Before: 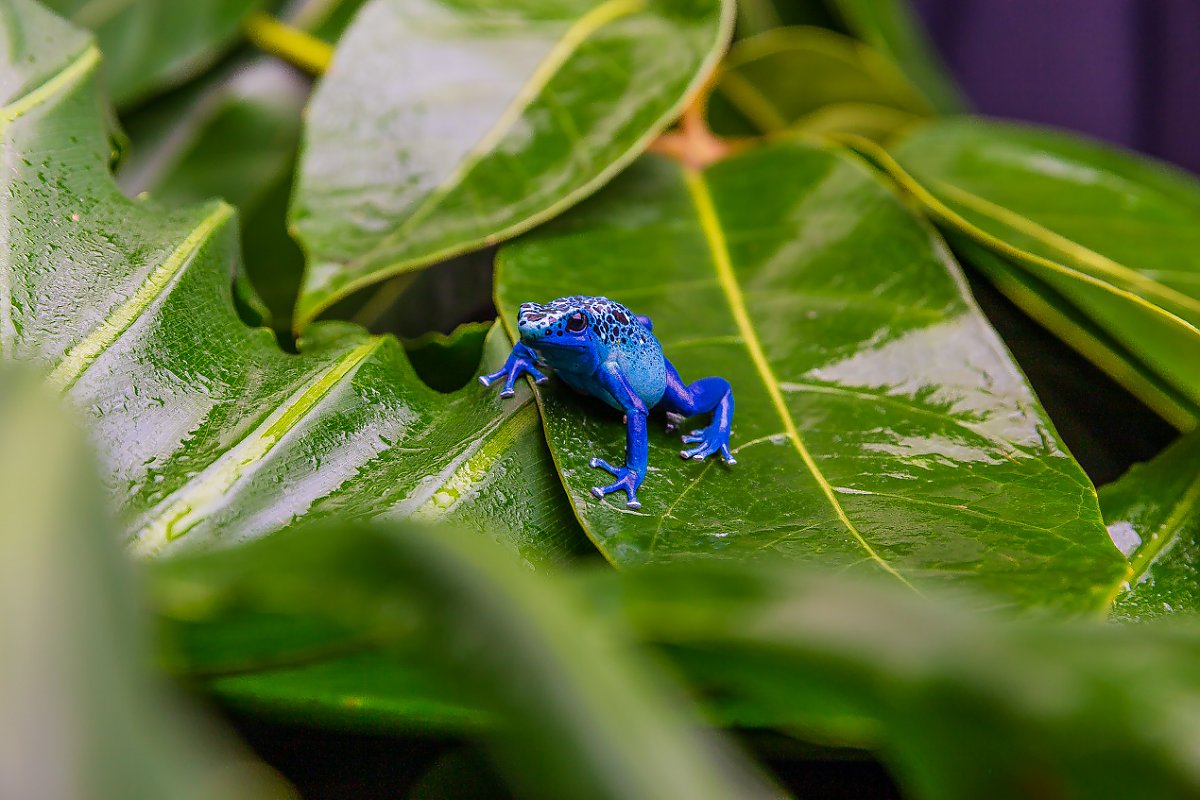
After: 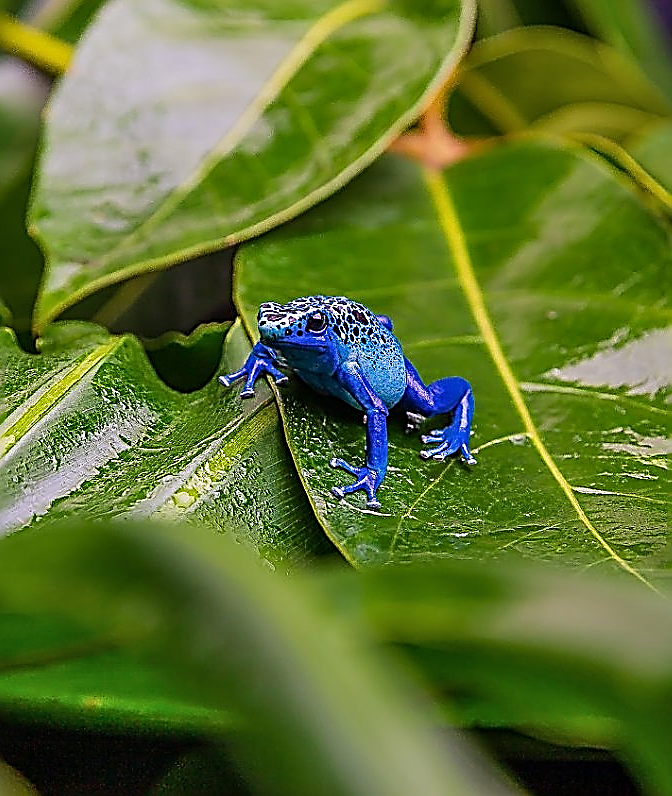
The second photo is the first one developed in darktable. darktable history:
shadows and highlights: highlights color adjustment 0%, soften with gaussian
sharpen: amount 2
crop: left 21.674%, right 22.086%
